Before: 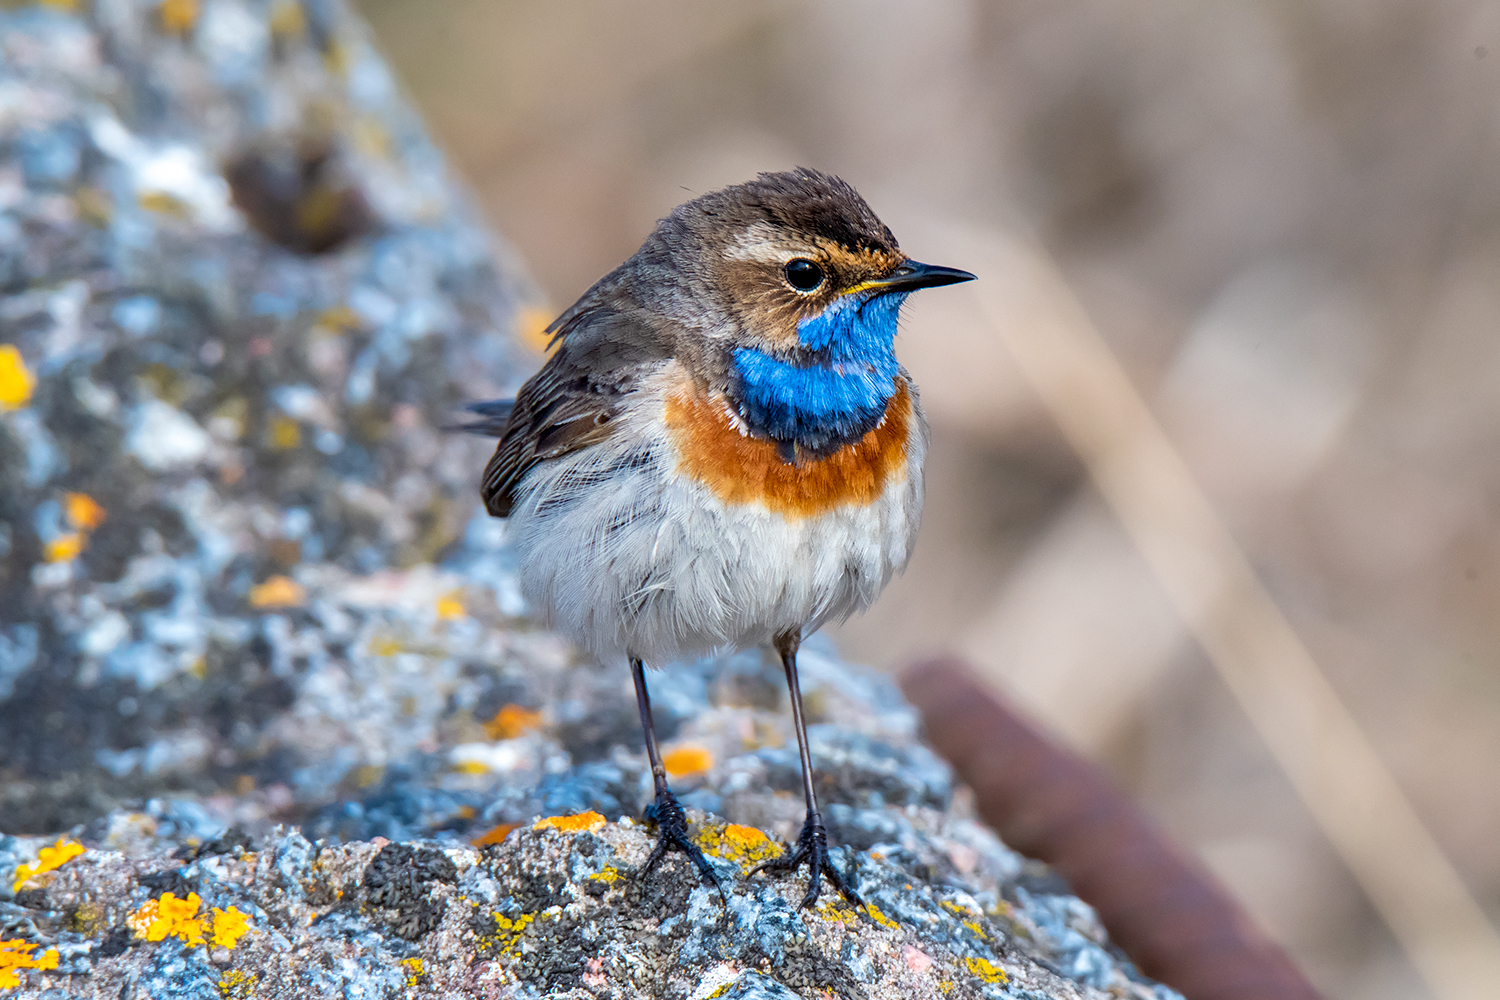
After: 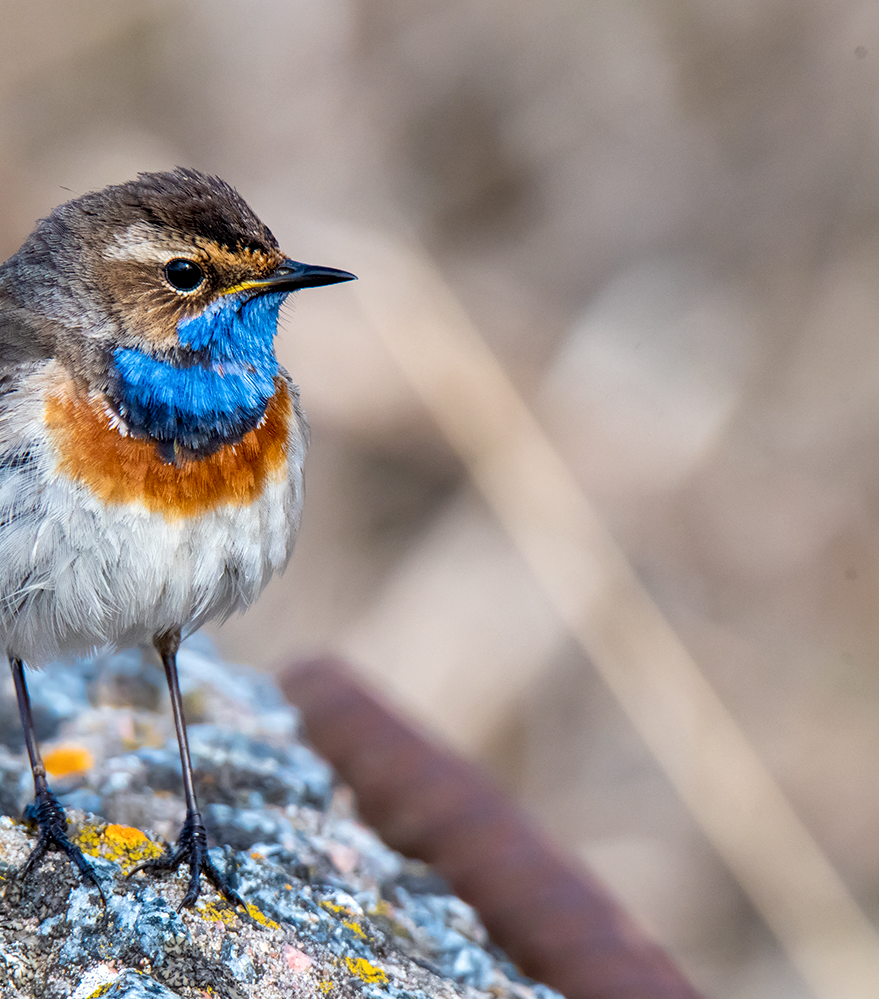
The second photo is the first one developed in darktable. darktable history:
crop: left 41.398%
local contrast: mode bilateral grid, contrast 20, coarseness 49, detail 119%, midtone range 0.2
contrast equalizer: y [[0.5, 0.5, 0.478, 0.5, 0.5, 0.5], [0.5 ×6], [0.5 ×6], [0 ×6], [0 ×6]], mix 0.187
